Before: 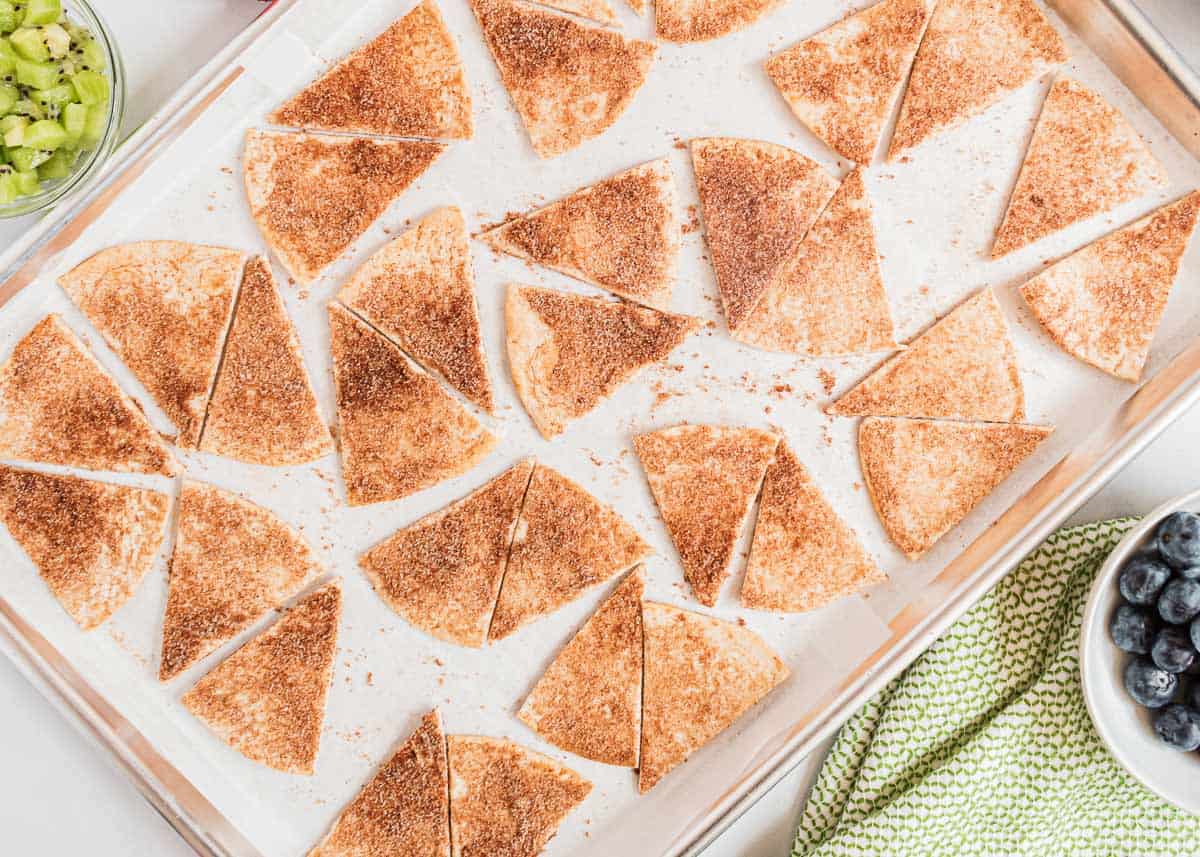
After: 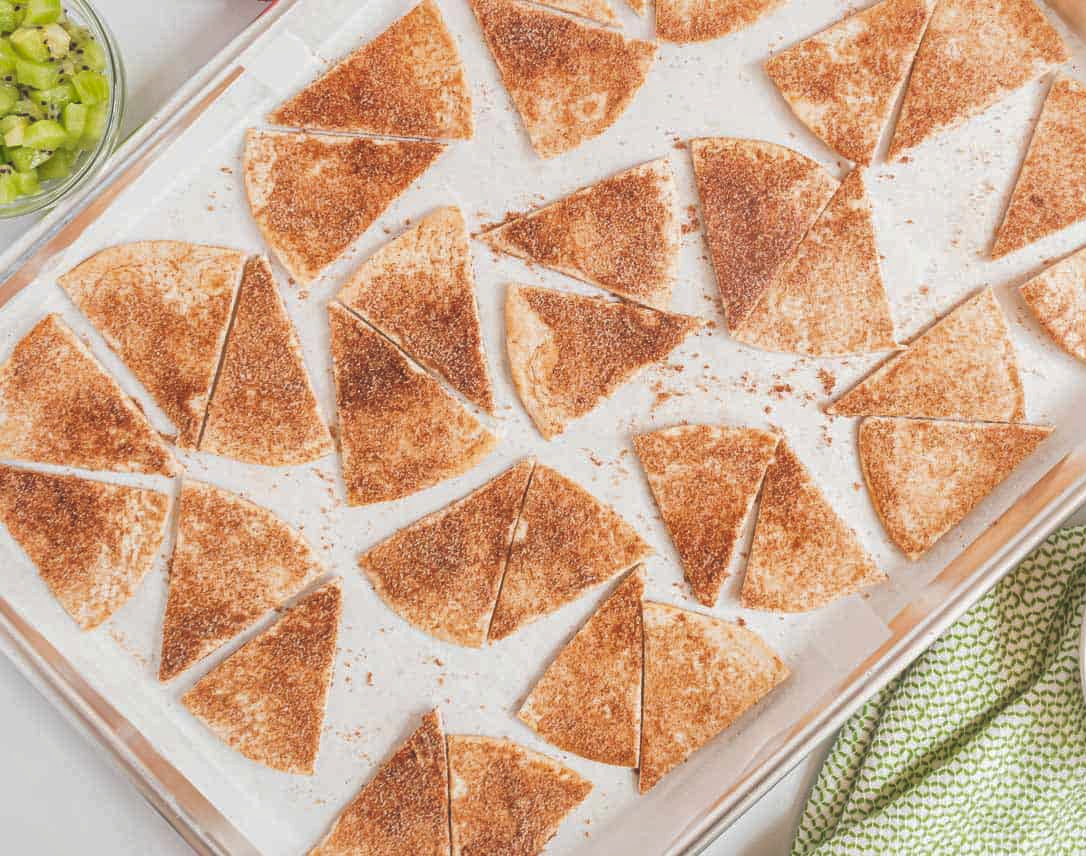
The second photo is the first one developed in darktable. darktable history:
crop: right 9.474%, bottom 0.029%
haze removal: strength -0.061, compatibility mode true, adaptive false
shadows and highlights: on, module defaults
